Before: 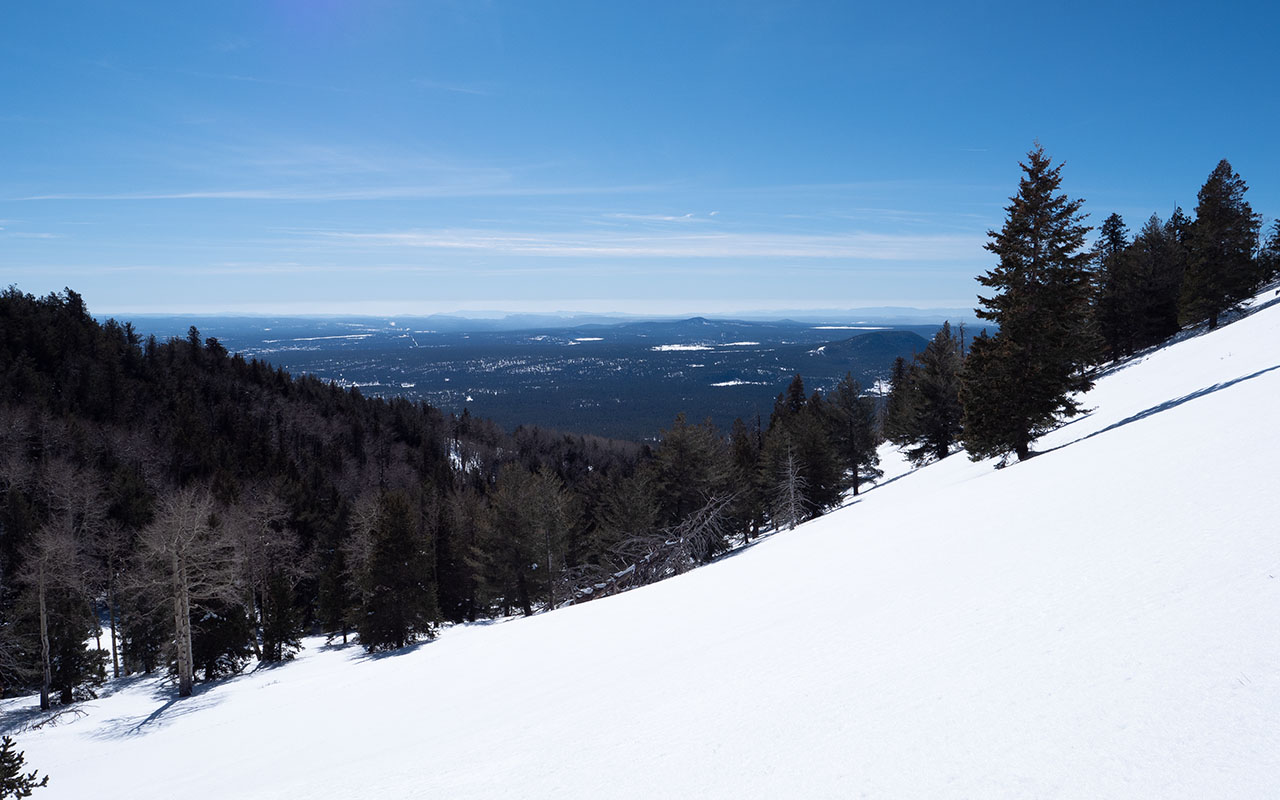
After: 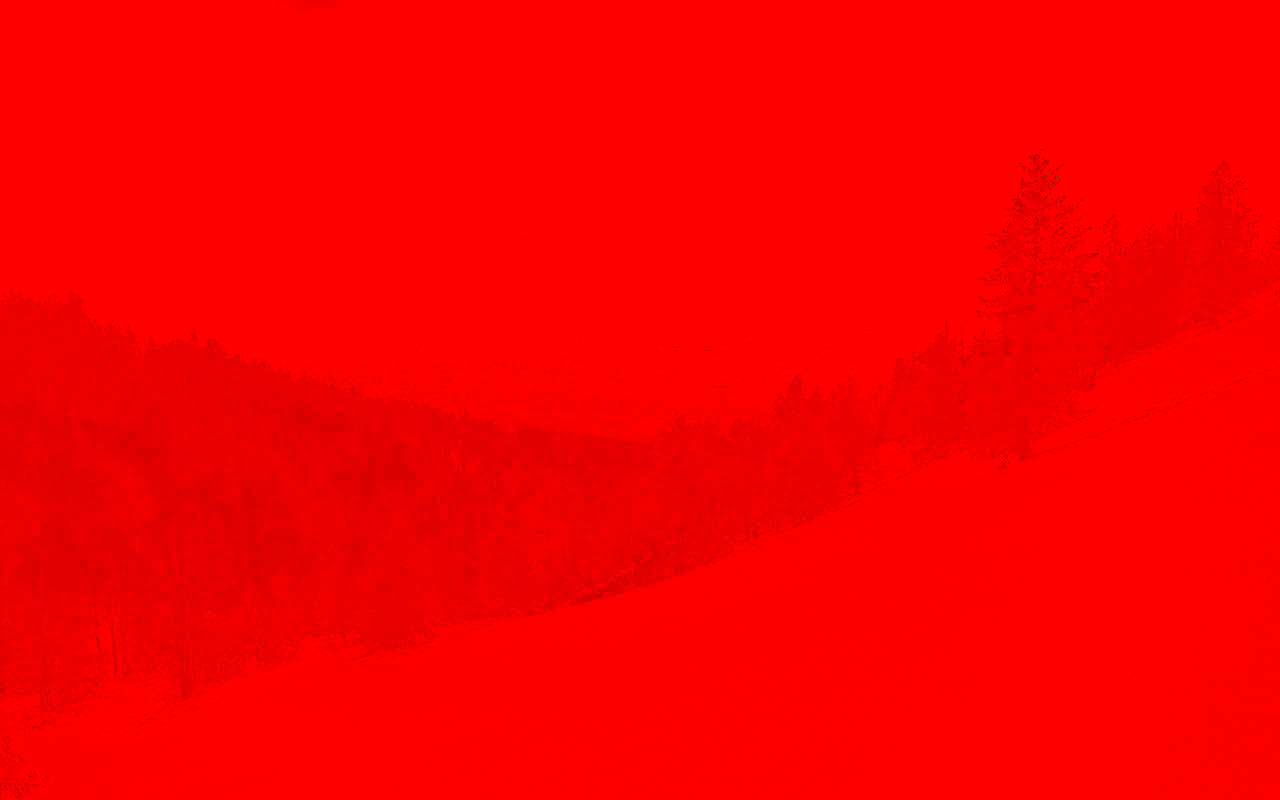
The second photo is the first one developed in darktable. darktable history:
contrast brightness saturation: contrast -0.973, brightness -0.173, saturation 0.736
color correction: highlights a* -39.26, highlights b* -39.87, shadows a* -39.49, shadows b* -39.98, saturation -2.97
